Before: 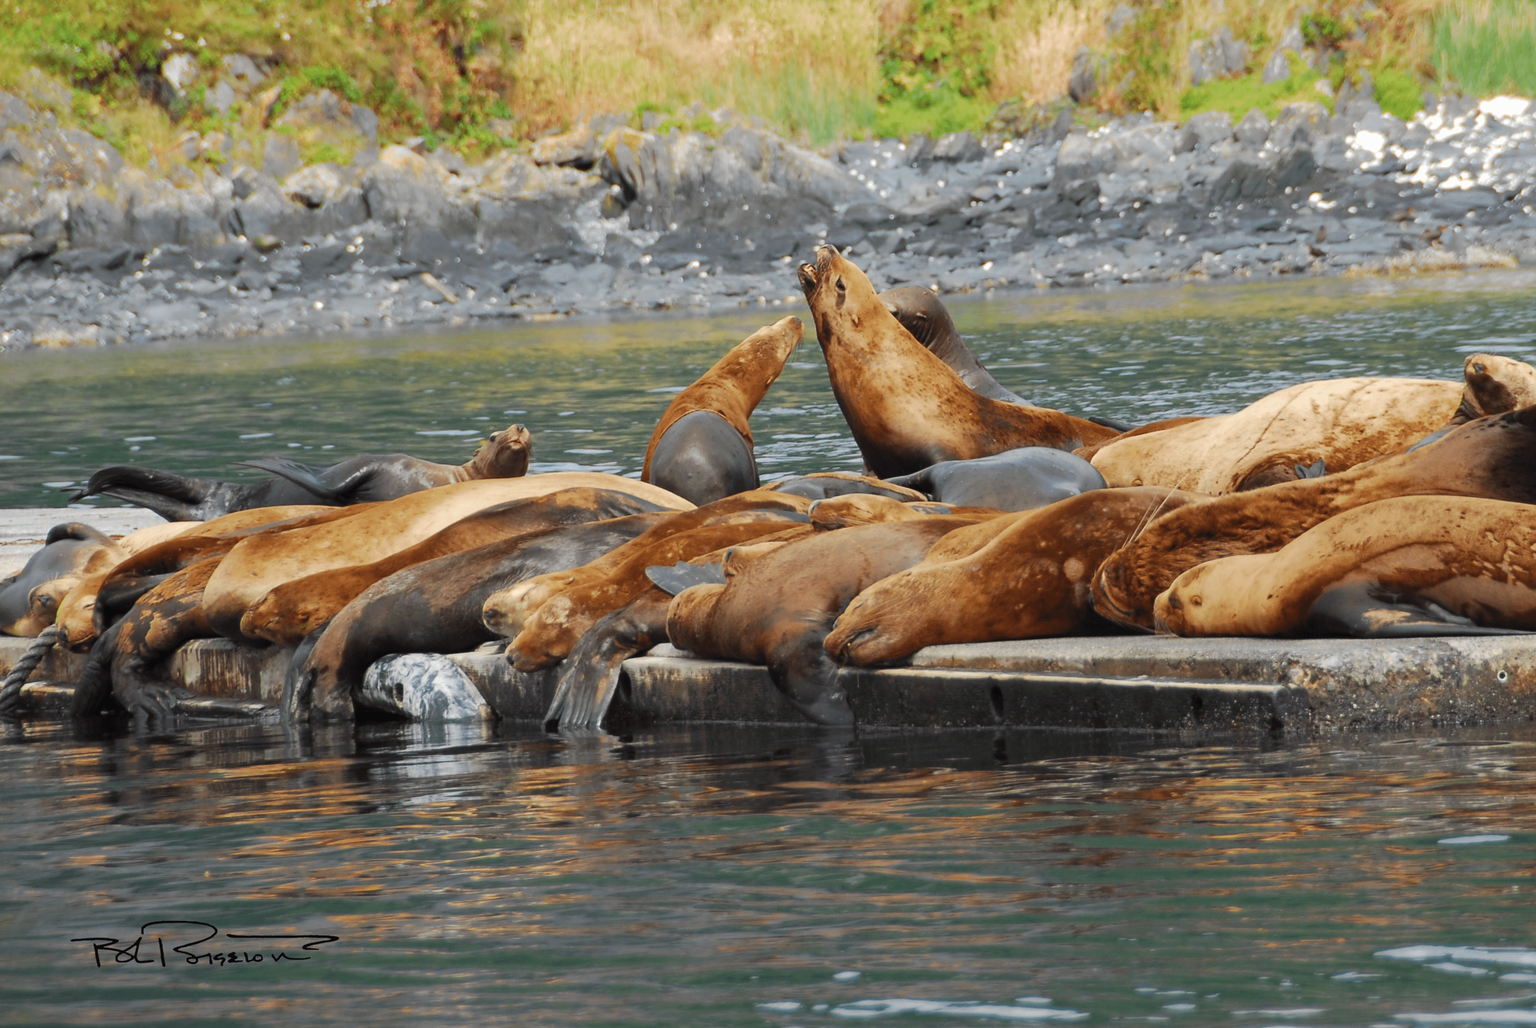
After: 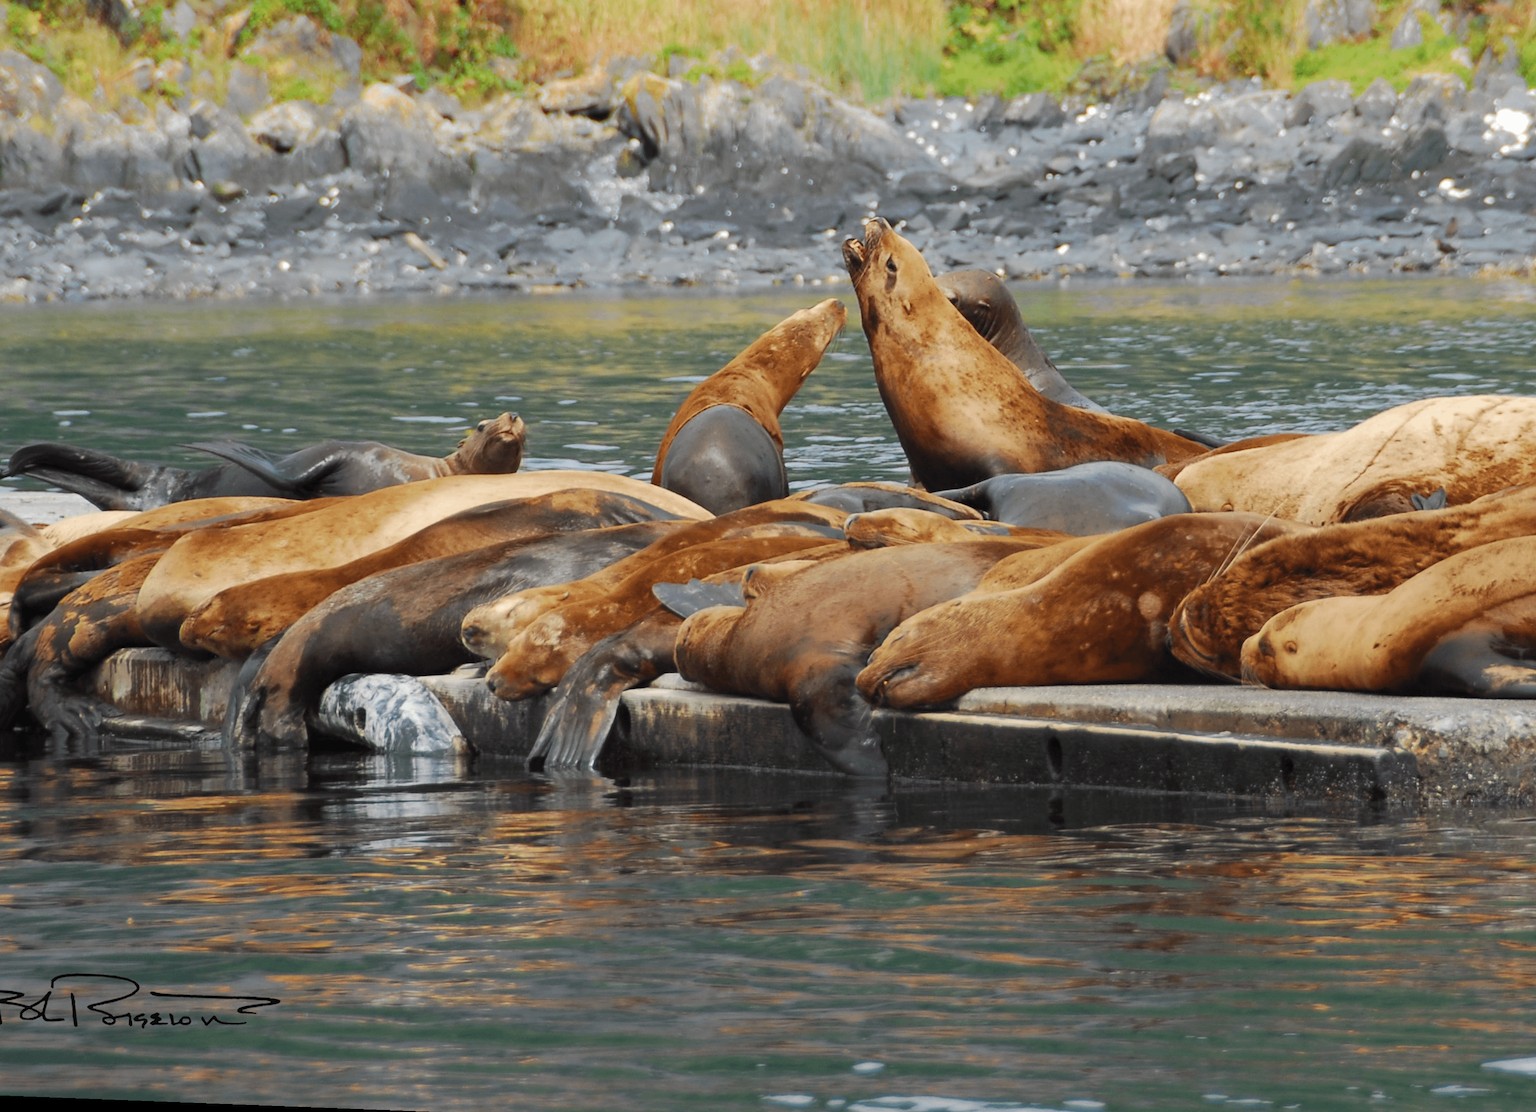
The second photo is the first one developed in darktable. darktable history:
rotate and perspective: rotation 2.17°, automatic cropping off
crop: left 6.446%, top 8.188%, right 9.538%, bottom 3.548%
